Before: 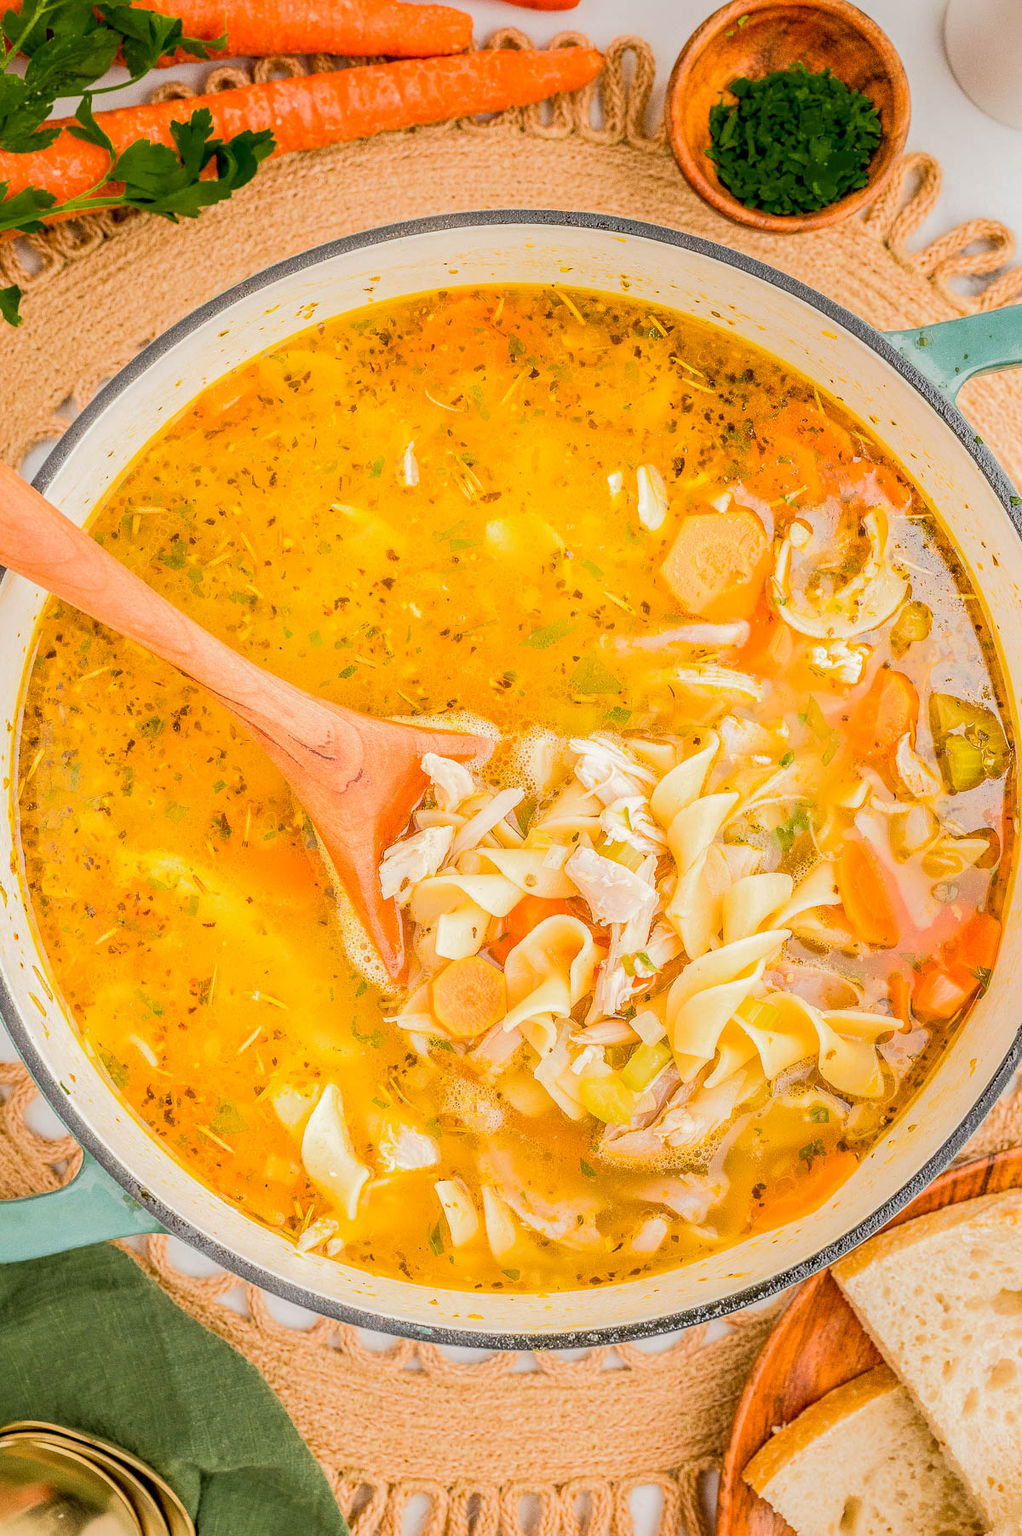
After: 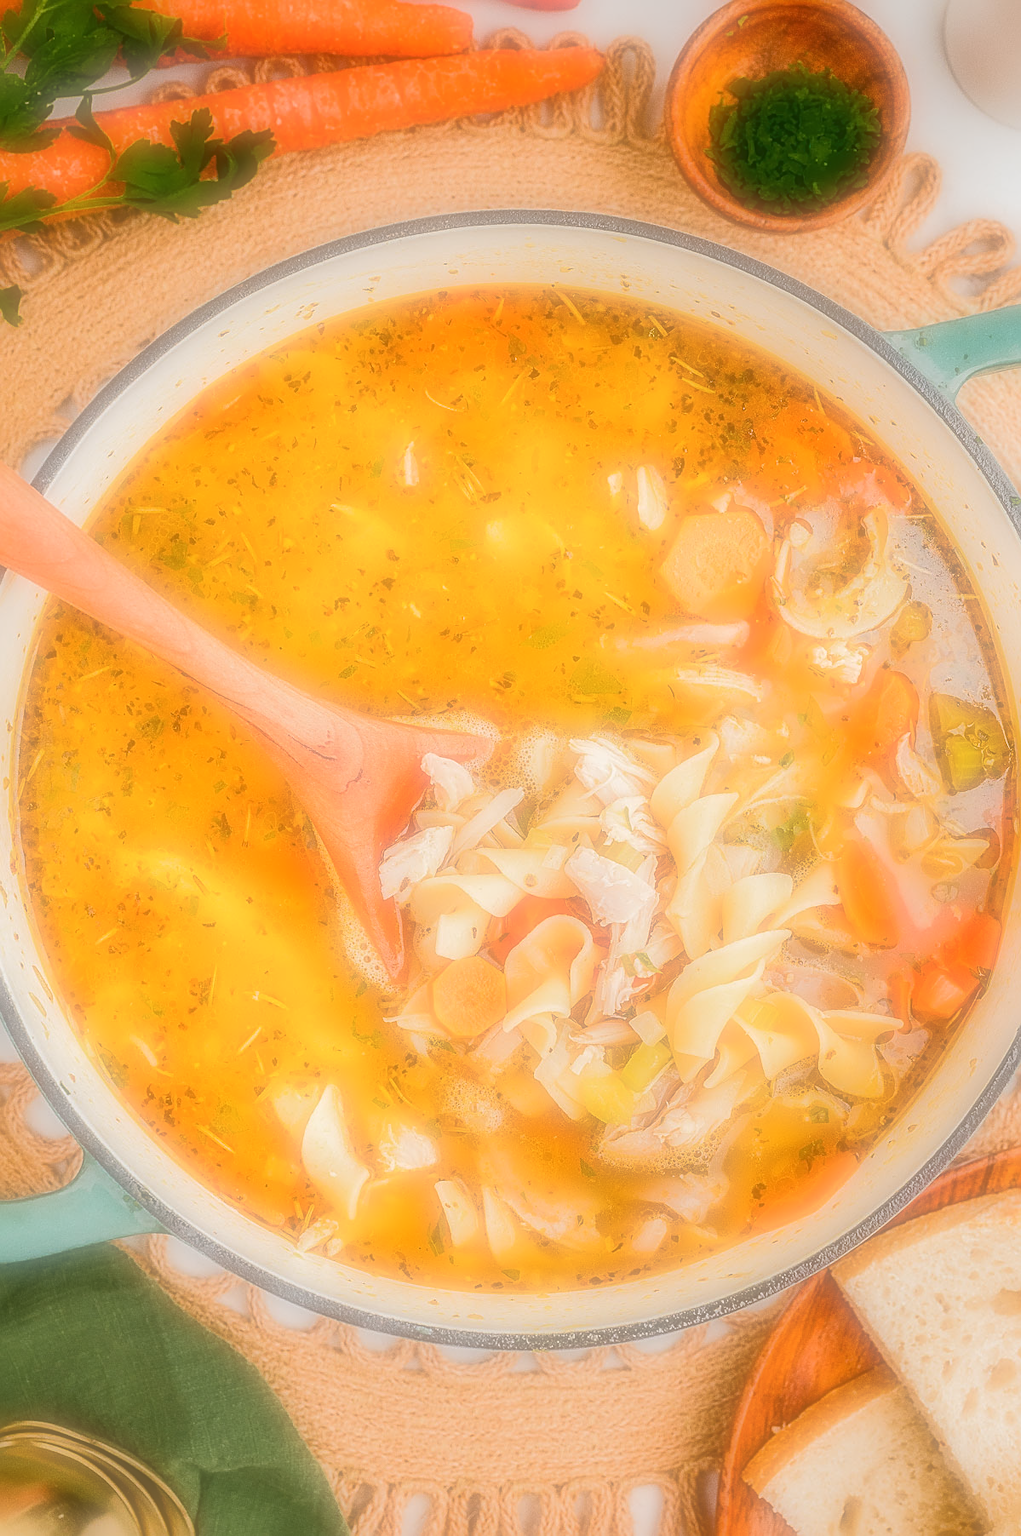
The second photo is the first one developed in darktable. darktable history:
sharpen: on, module defaults
soften: on, module defaults
